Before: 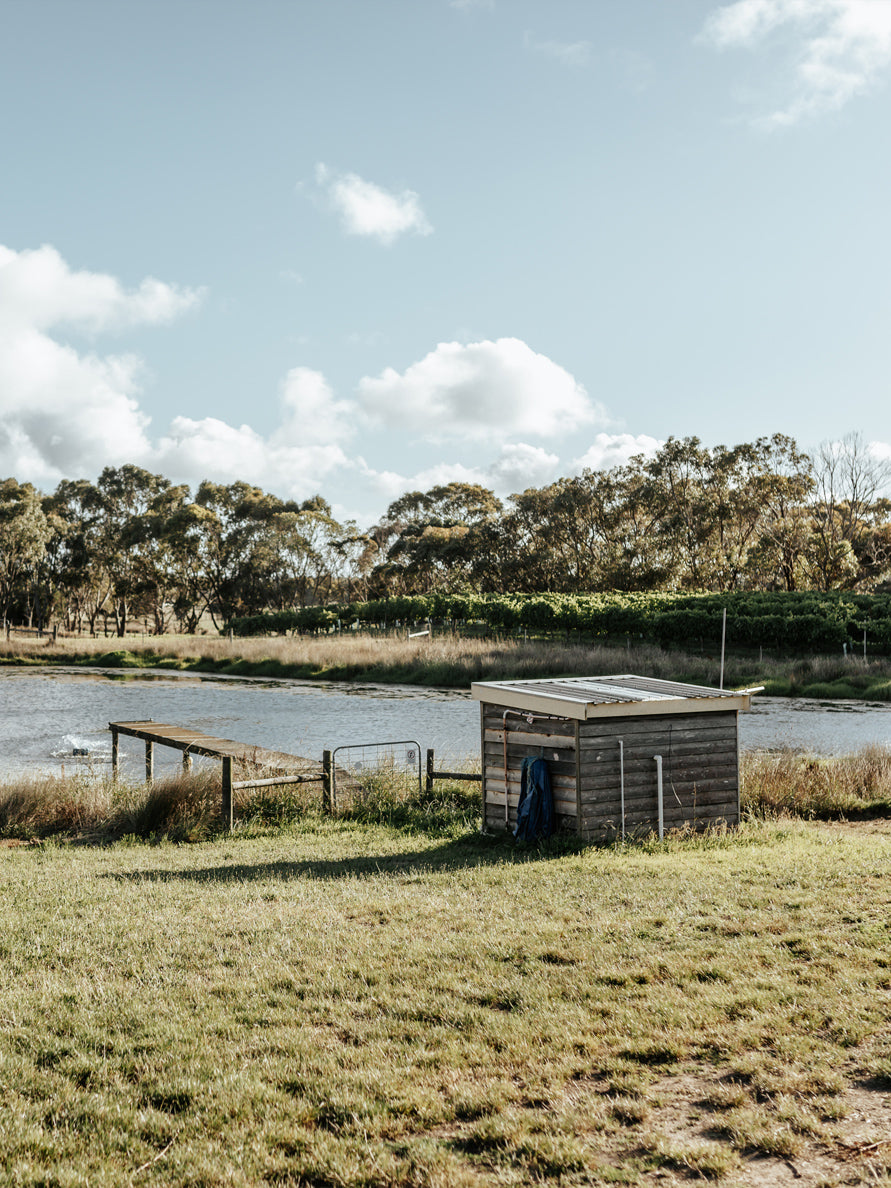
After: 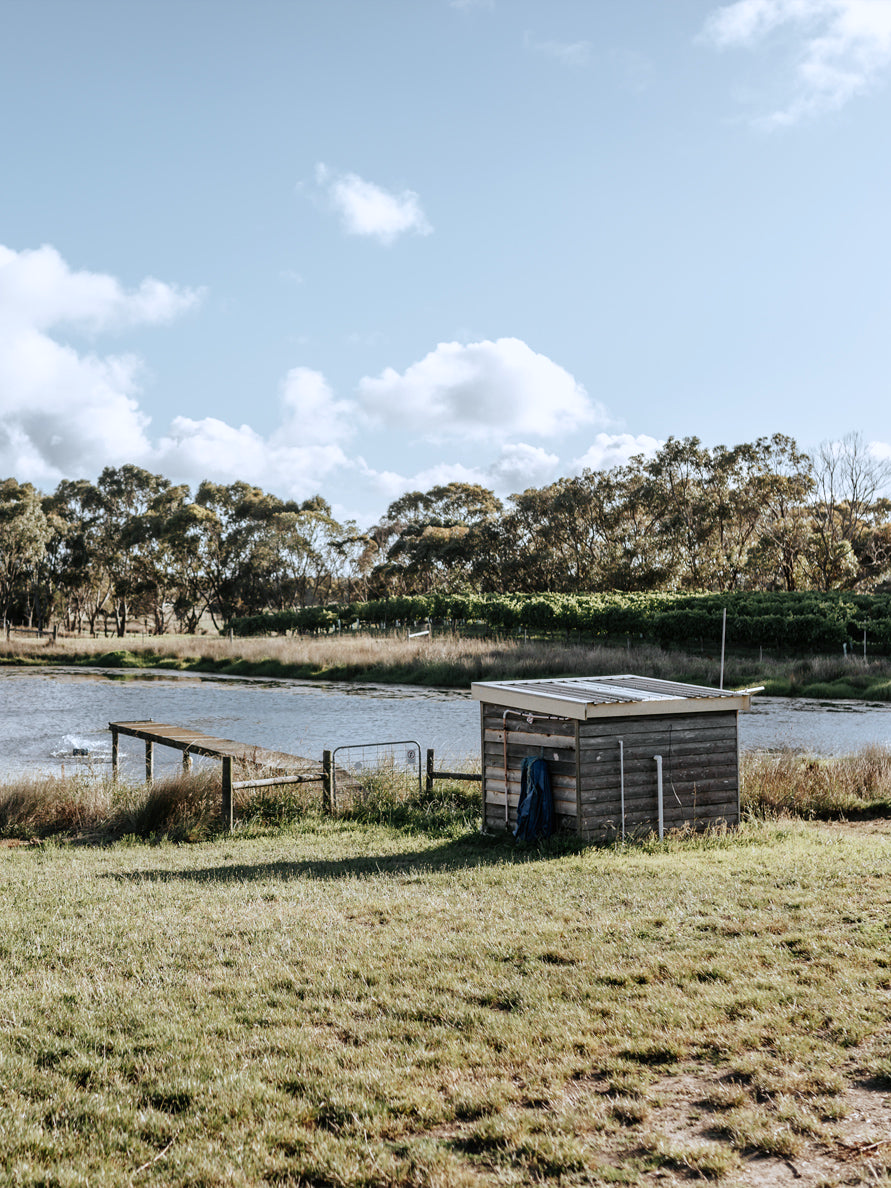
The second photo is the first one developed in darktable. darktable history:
white balance: emerald 1
color calibration: illuminant as shot in camera, x 0.358, y 0.373, temperature 4628.91 K
